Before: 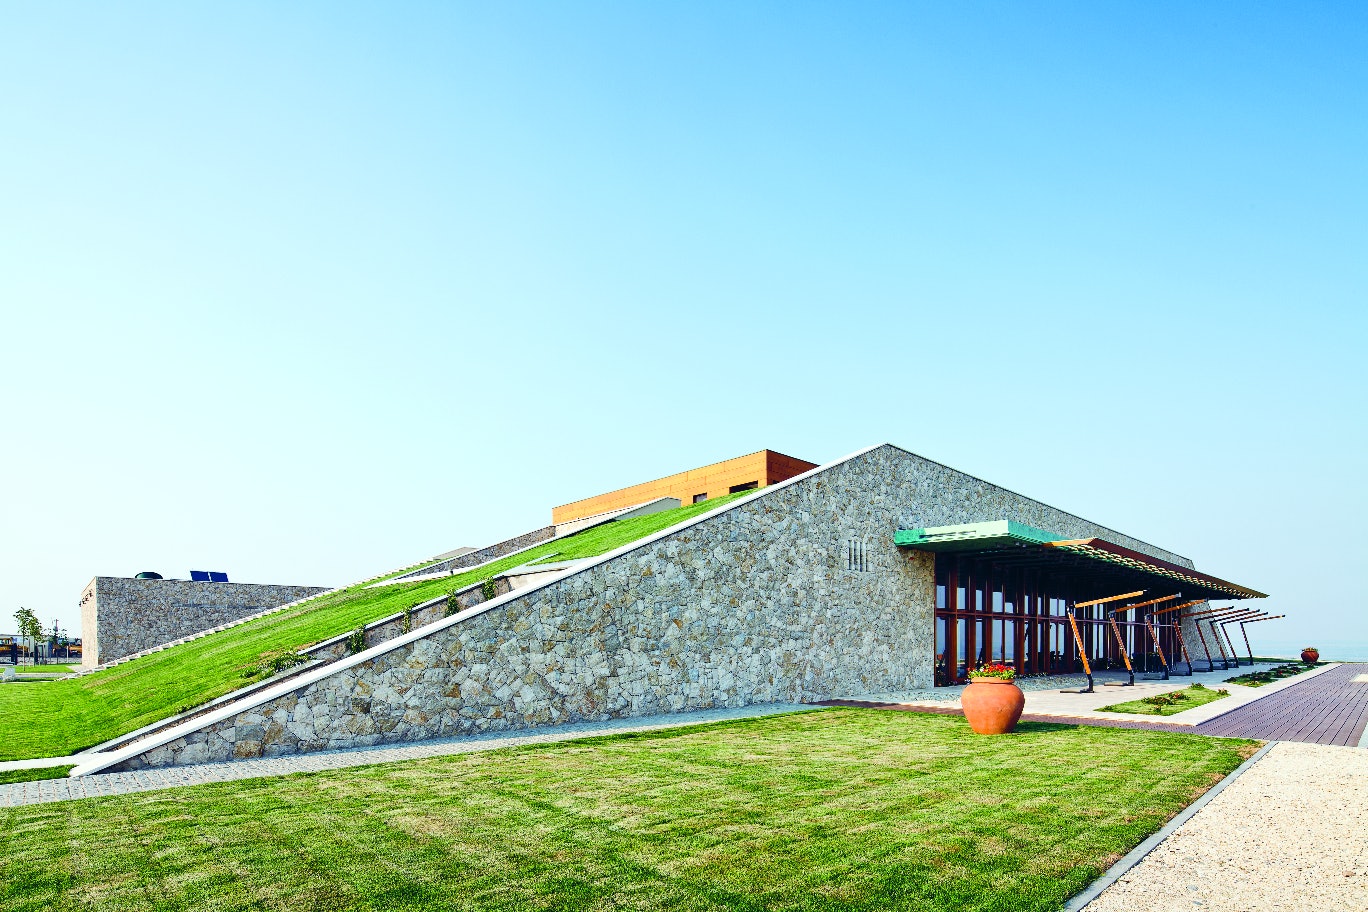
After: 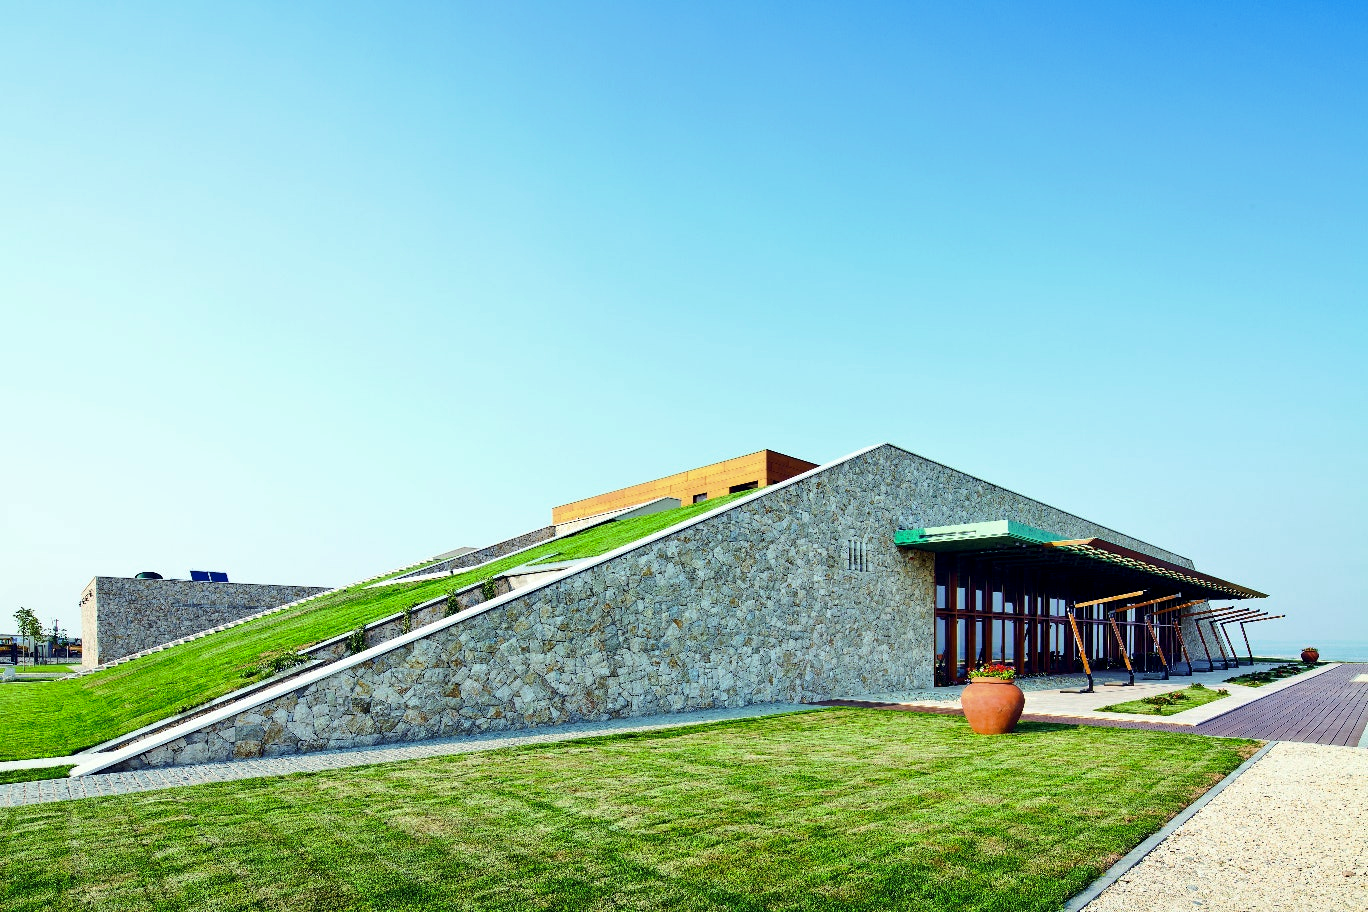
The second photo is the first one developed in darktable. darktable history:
tone curve: curves: ch0 [(0, 0) (0.003, 0.002) (0.011, 0.009) (0.025, 0.021) (0.044, 0.037) (0.069, 0.058) (0.1, 0.084) (0.136, 0.114) (0.177, 0.149) (0.224, 0.188) (0.277, 0.232) (0.335, 0.281) (0.399, 0.341) (0.468, 0.416) (0.543, 0.496) (0.623, 0.574) (0.709, 0.659) (0.801, 0.754) (0.898, 0.876) (1, 1)], preserve colors none
color look up table: target L [79.39, 71.14, 58.87, 43.91, 200.1, 100, 78.08, 67.52, 64.14, 58.03, 53.1, 50.39, 43.03, 36.85, 56.3, 50.74, 41.85, 37.31, 30.15, 18.72, 70.62, 68.26, 51.83, 48.65, 0 ×25], target a [-1.004, -21.15, -36.47, -12.91, -0.013, 0, -2.046, 12.82, 15.55, 32.11, -0.298, 45.47, 47.36, 15.55, 8.521, 44.77, 9.629, -0.229, 24.37, 0.144, -25.04, -0.867, -17.42, -2.983, 0 ×25], target b [-0.681, 50.65, 27.49, 21.41, 0.166, -0.004, 64.93, 60.11, 13.1, 54.21, -0.2, 12.26, 25.38, 15.24, -21.49, -14.41, -42.44, -1.183, -21.39, -1.189, -1.94, -0.986, -24.8, -23.04, 0 ×25], num patches 24
